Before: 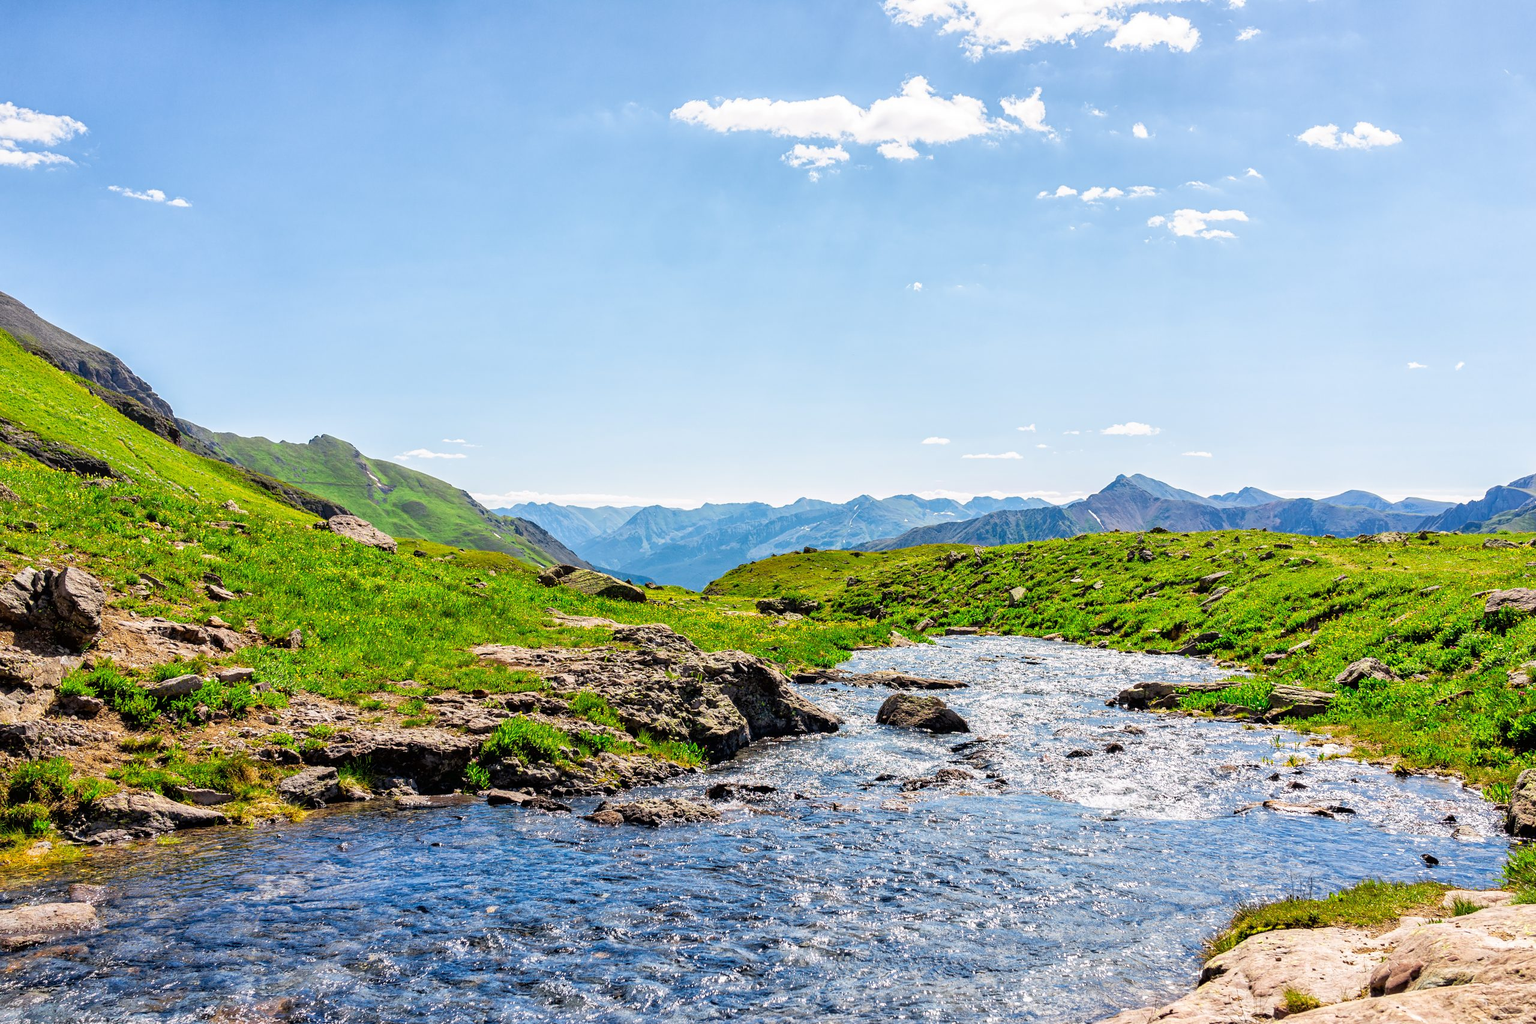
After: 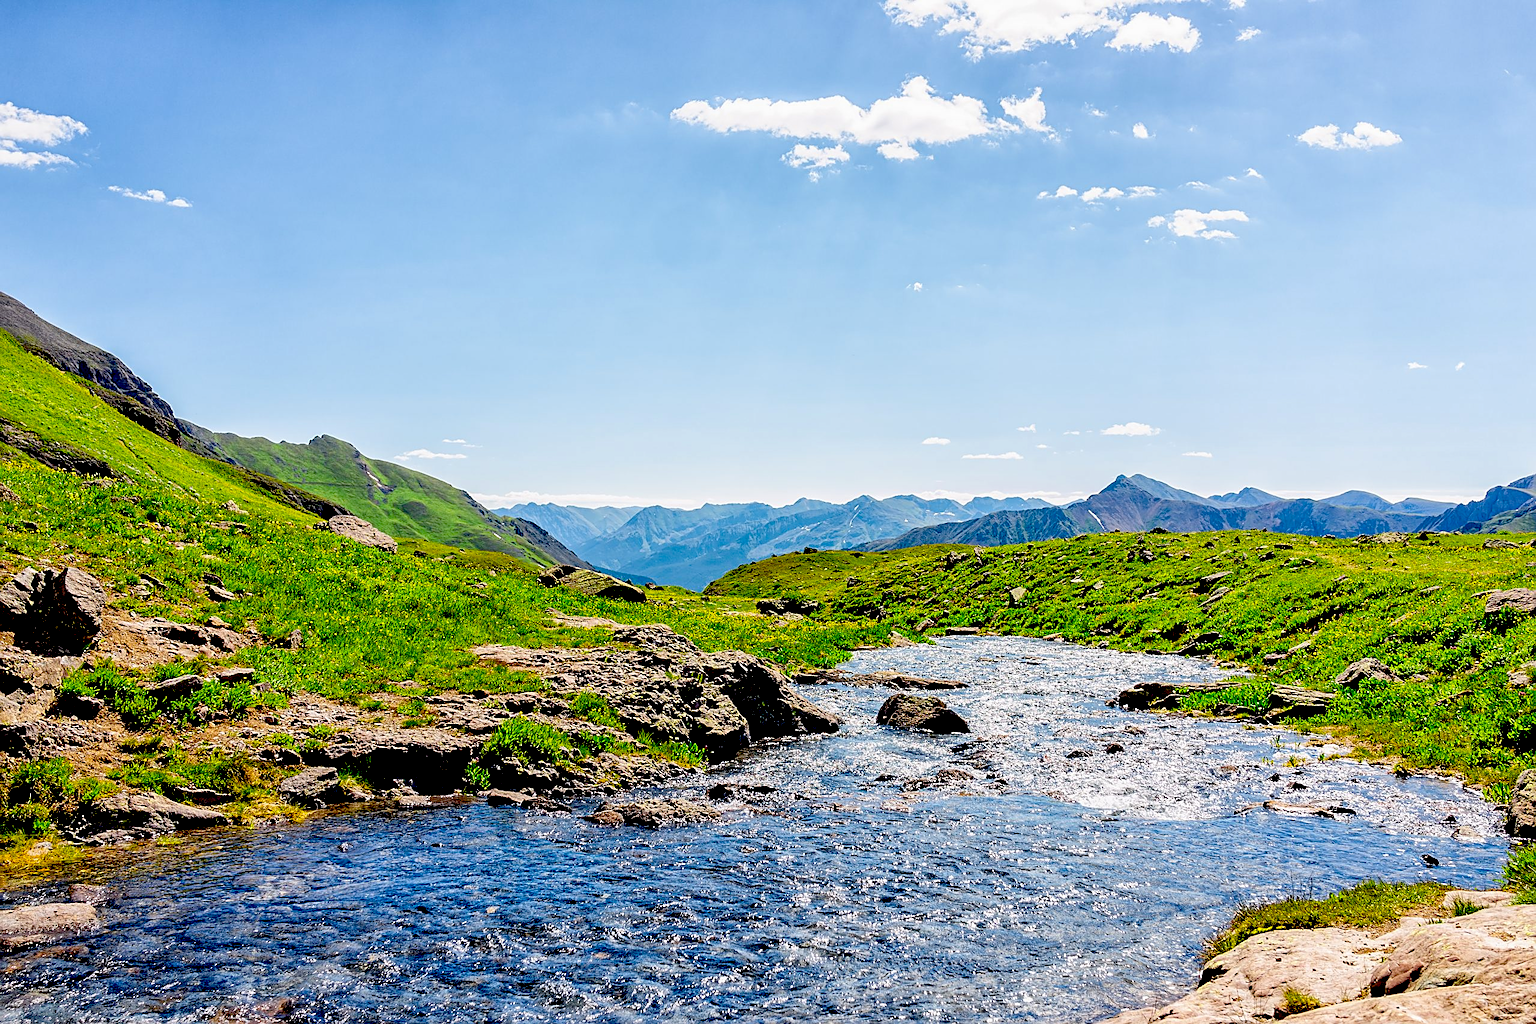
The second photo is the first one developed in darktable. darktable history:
exposure: black level correction 0.056, exposure -0.039 EV, compensate highlight preservation false
sharpen: on, module defaults
